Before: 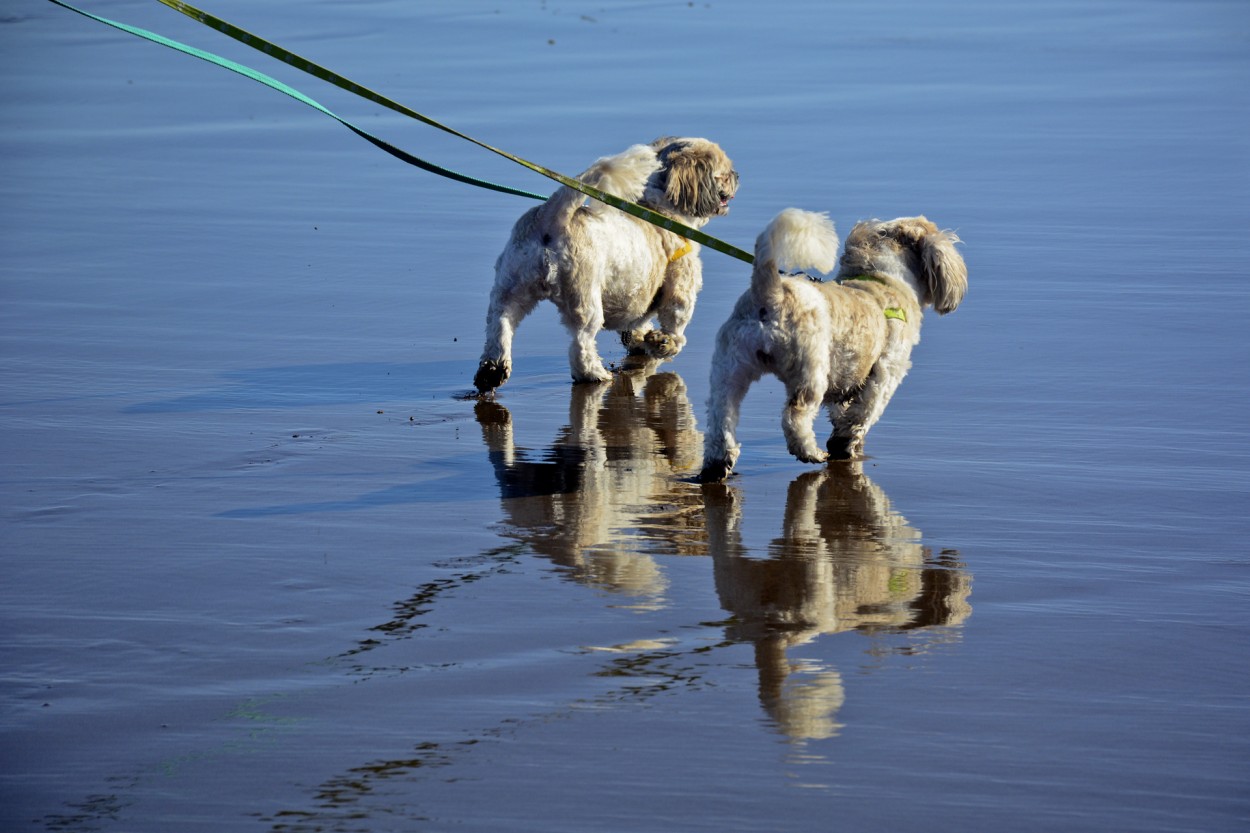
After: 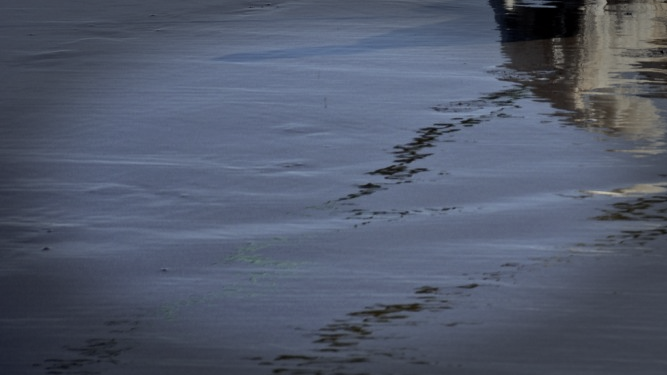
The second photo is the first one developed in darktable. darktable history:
contrast brightness saturation: contrast 0.1, saturation -0.36
shadows and highlights: on, module defaults
crop and rotate: top 54.778%, right 46.61%, bottom 0.159%
exposure: exposure 0.2 EV, compensate highlight preservation false
fill light: on, module defaults
vignetting: fall-off start 66.7%, fall-off radius 39.74%, brightness -0.576, saturation -0.258, automatic ratio true, width/height ratio 0.671, dithering 16-bit output
